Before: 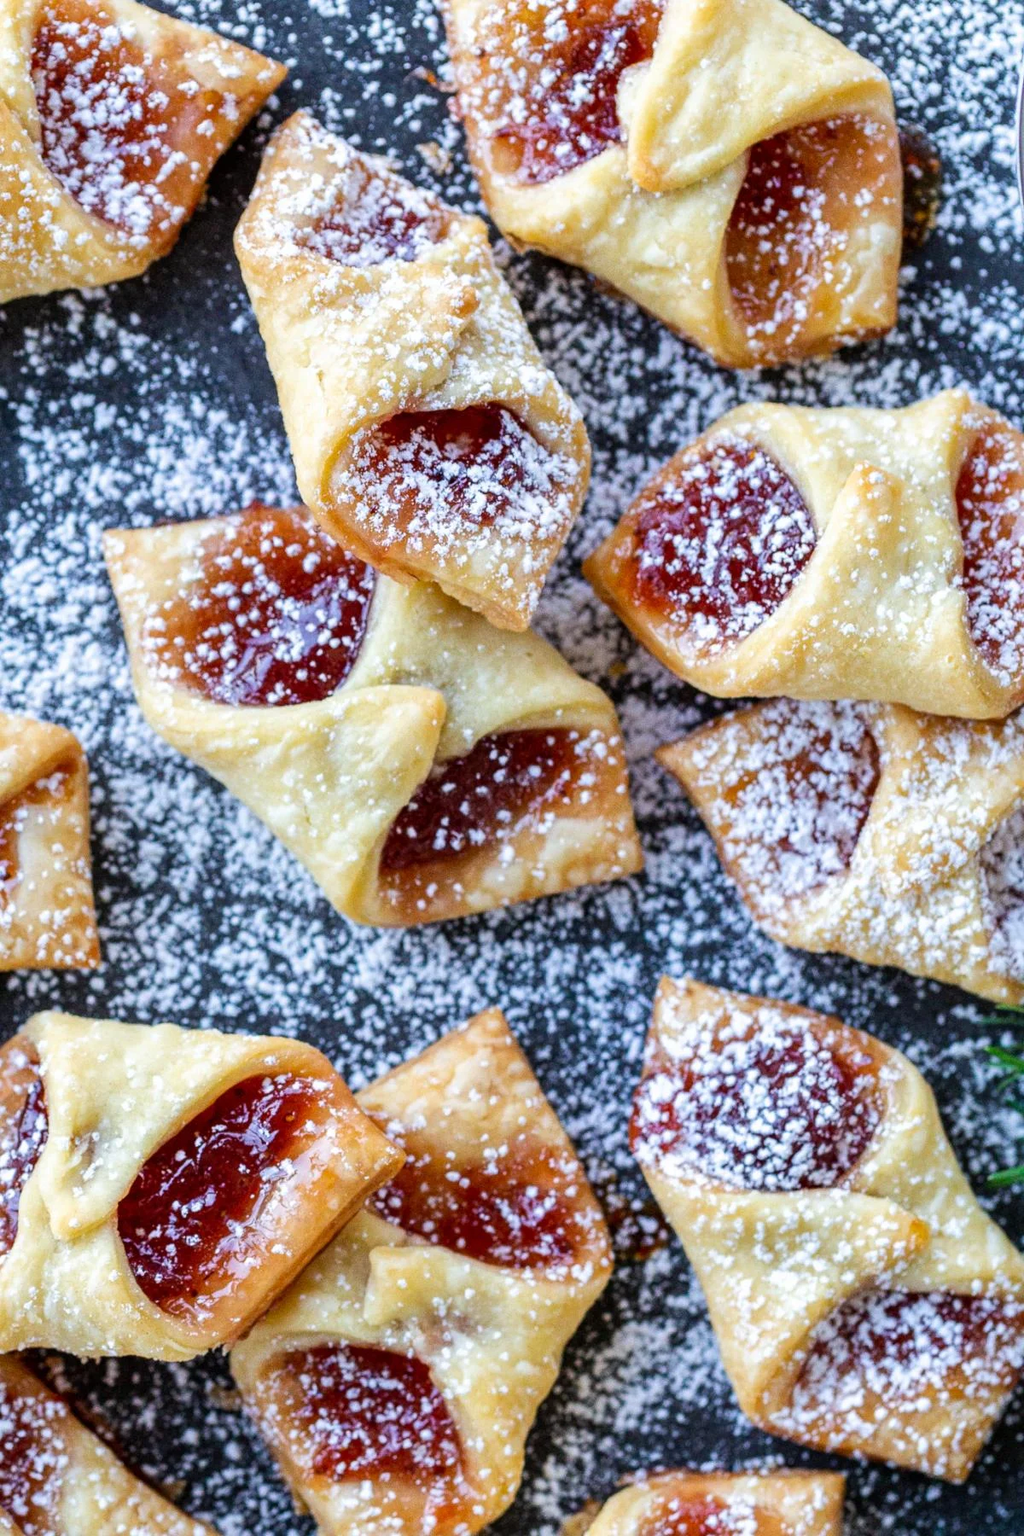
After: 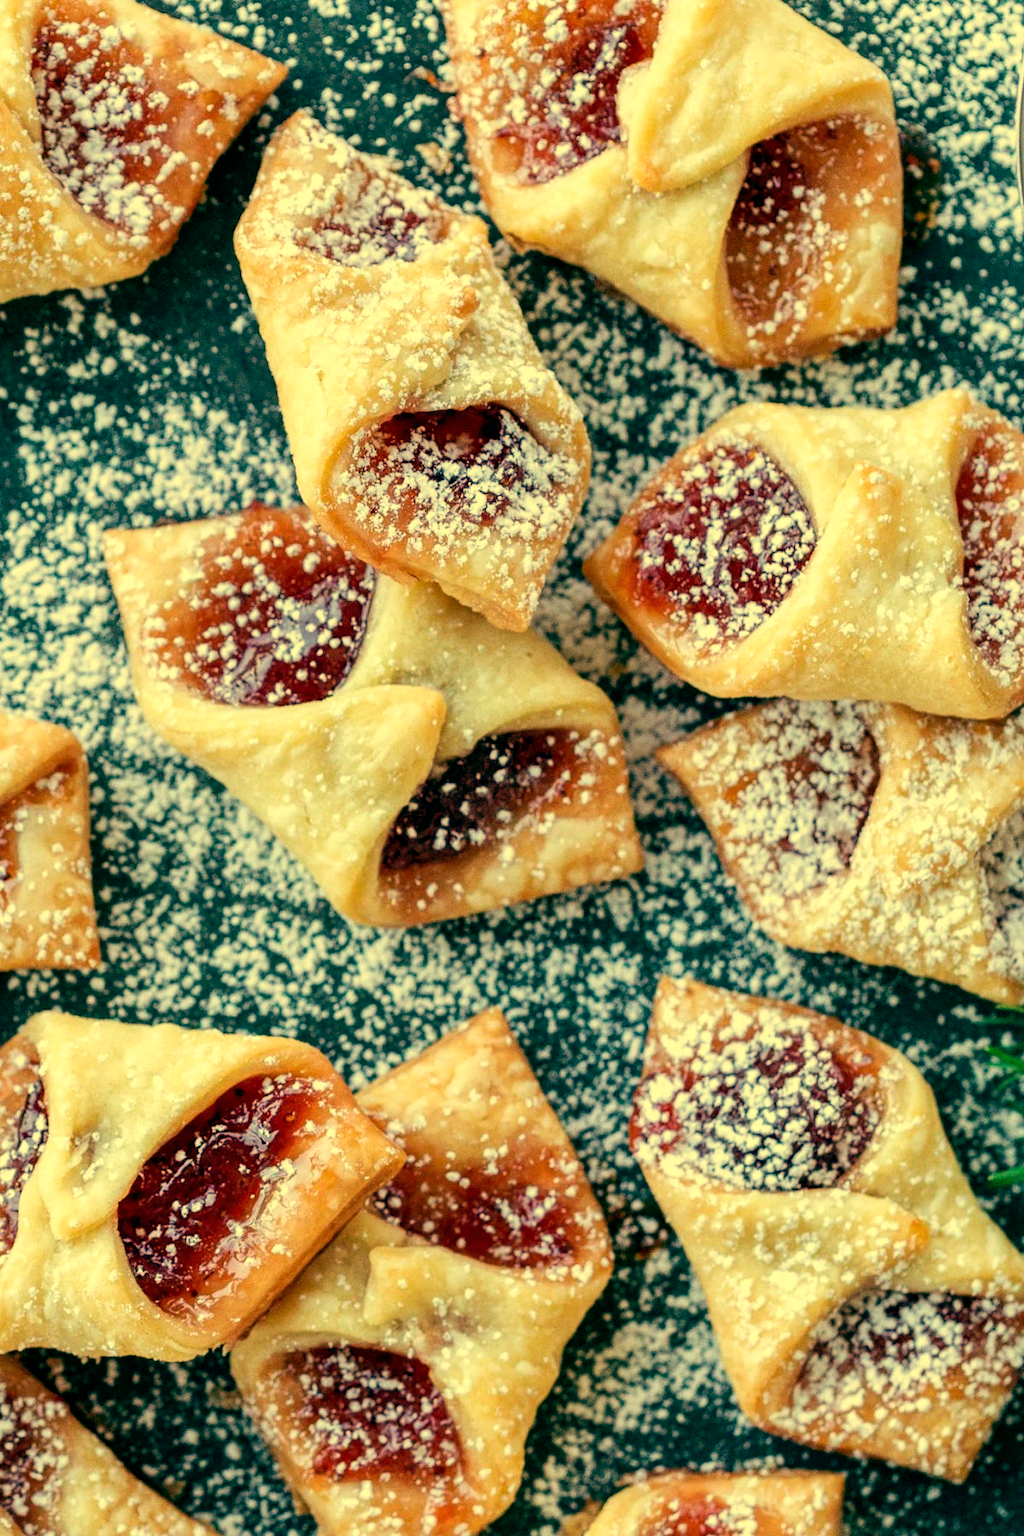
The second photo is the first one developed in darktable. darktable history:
white balance: red 1.08, blue 0.791
color balance: mode lift, gamma, gain (sRGB), lift [1, 0.69, 1, 1], gamma [1, 1.482, 1, 1], gain [1, 1, 1, 0.802]
